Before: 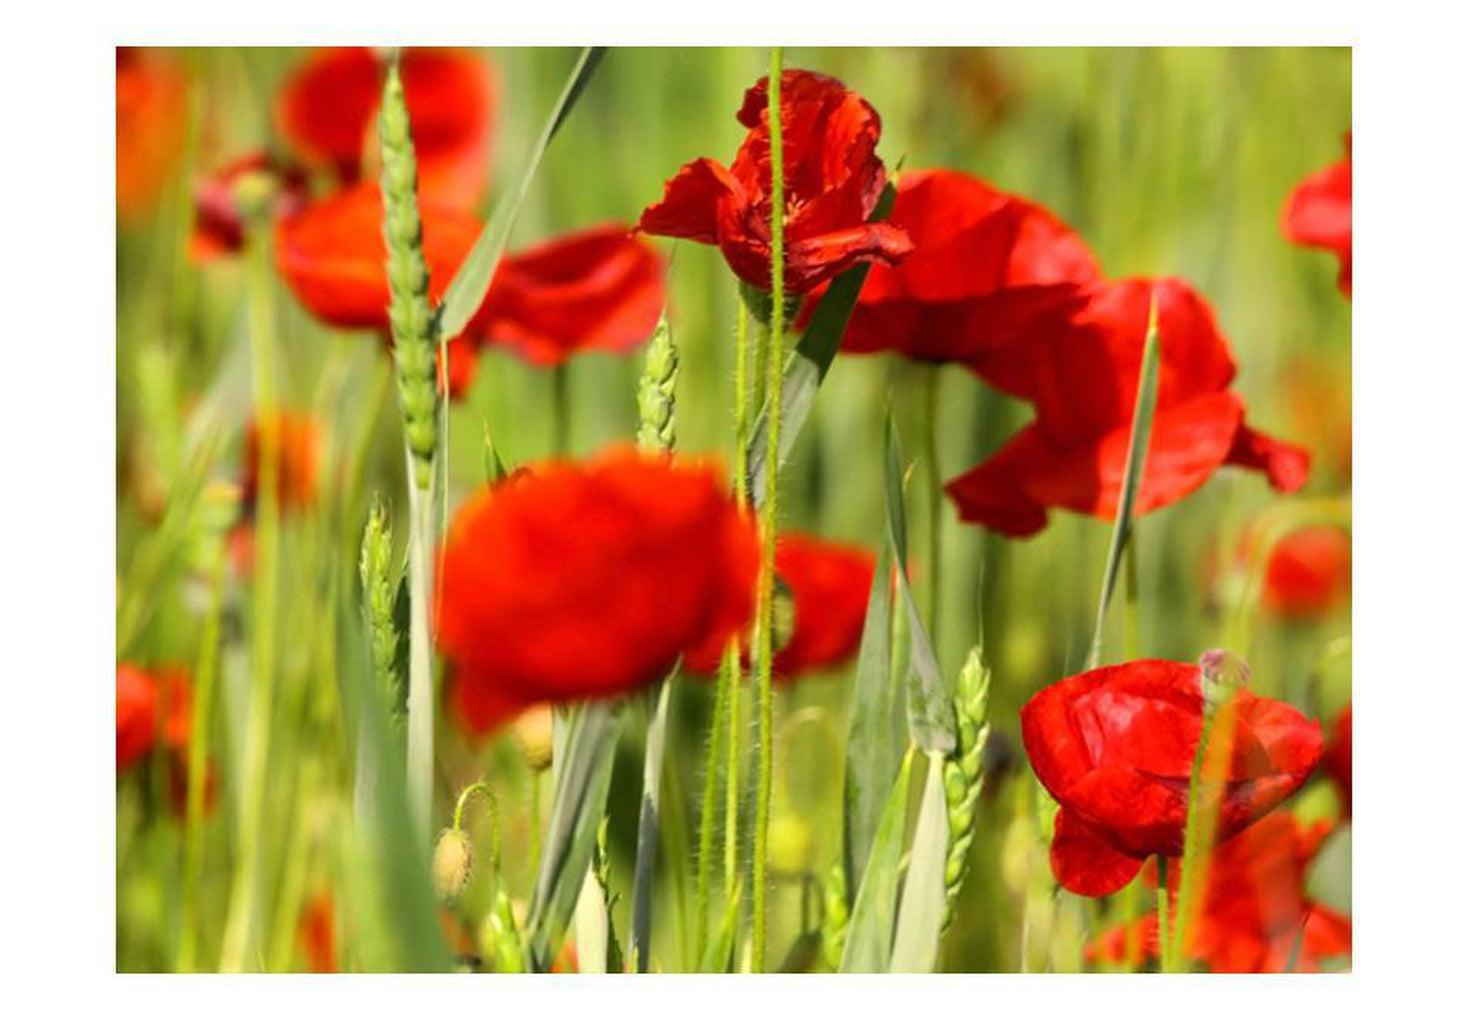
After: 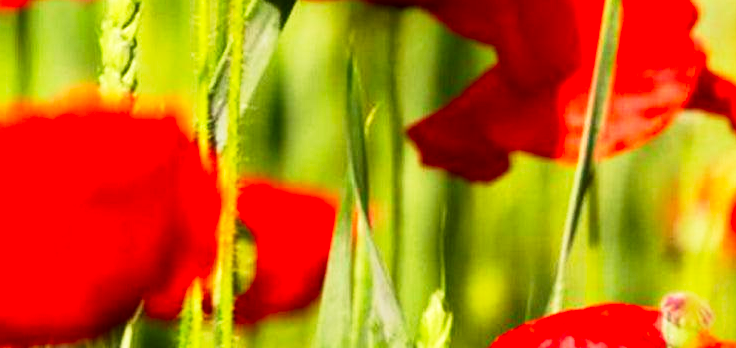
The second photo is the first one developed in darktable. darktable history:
crop: left 36.685%, top 34.962%, right 13.118%, bottom 30.852%
base curve: curves: ch0 [(0, 0) (0.005, 0.002) (0.193, 0.295) (0.399, 0.664) (0.75, 0.928) (1, 1)], preserve colors none
contrast brightness saturation: contrast 0.134, brightness -0.058, saturation 0.153
